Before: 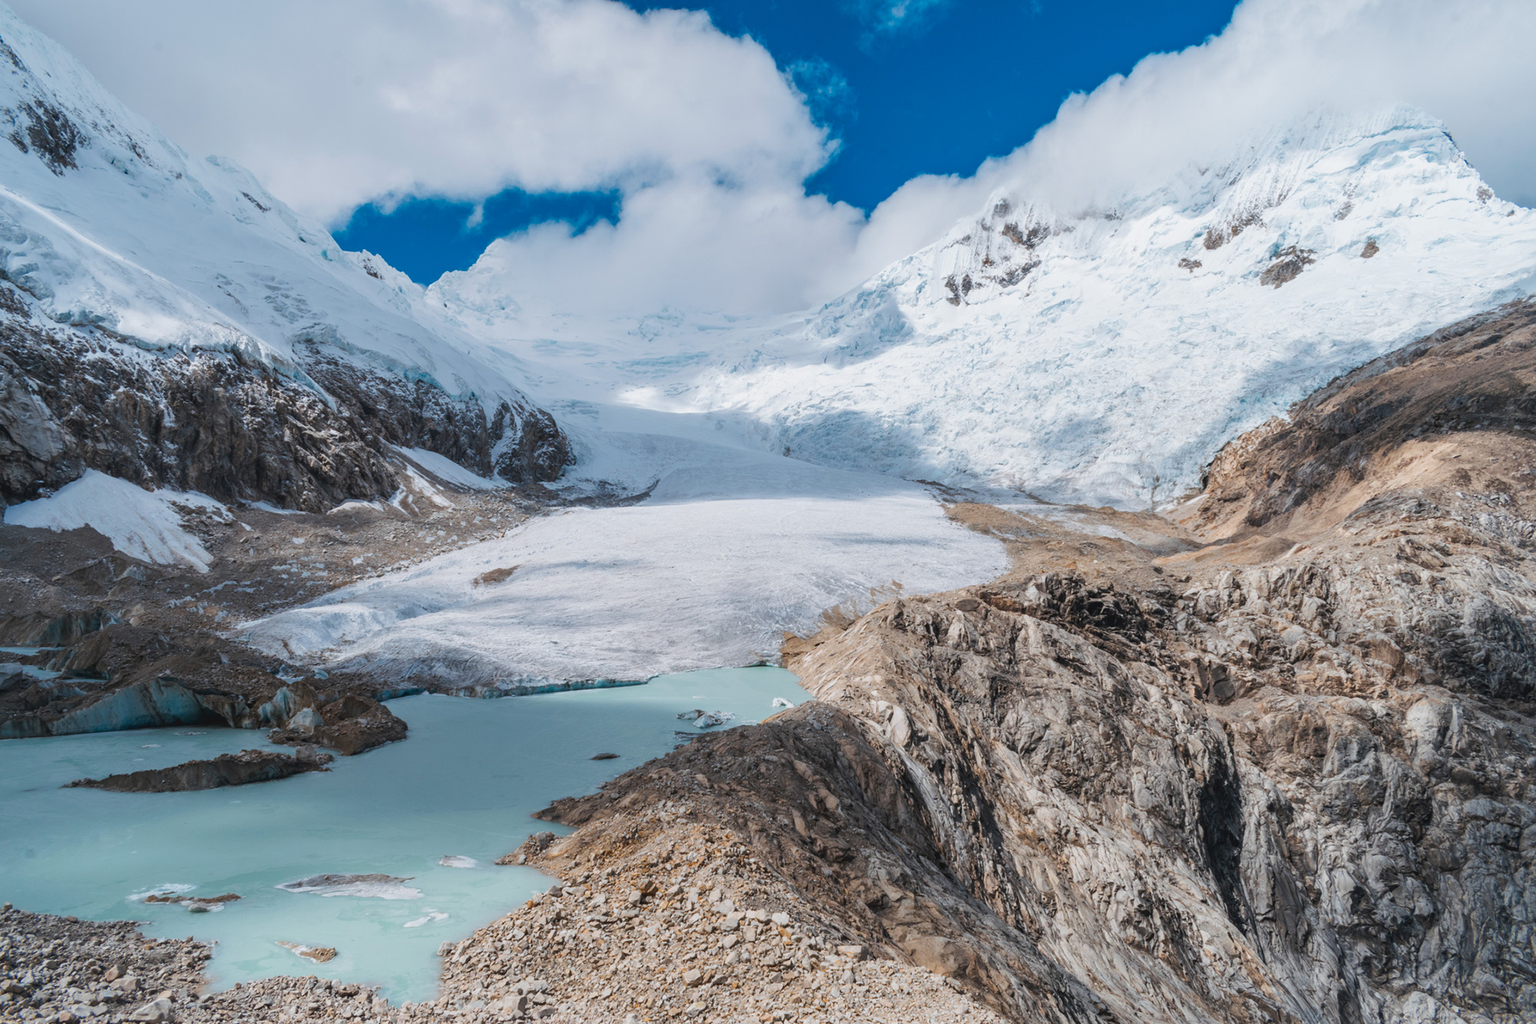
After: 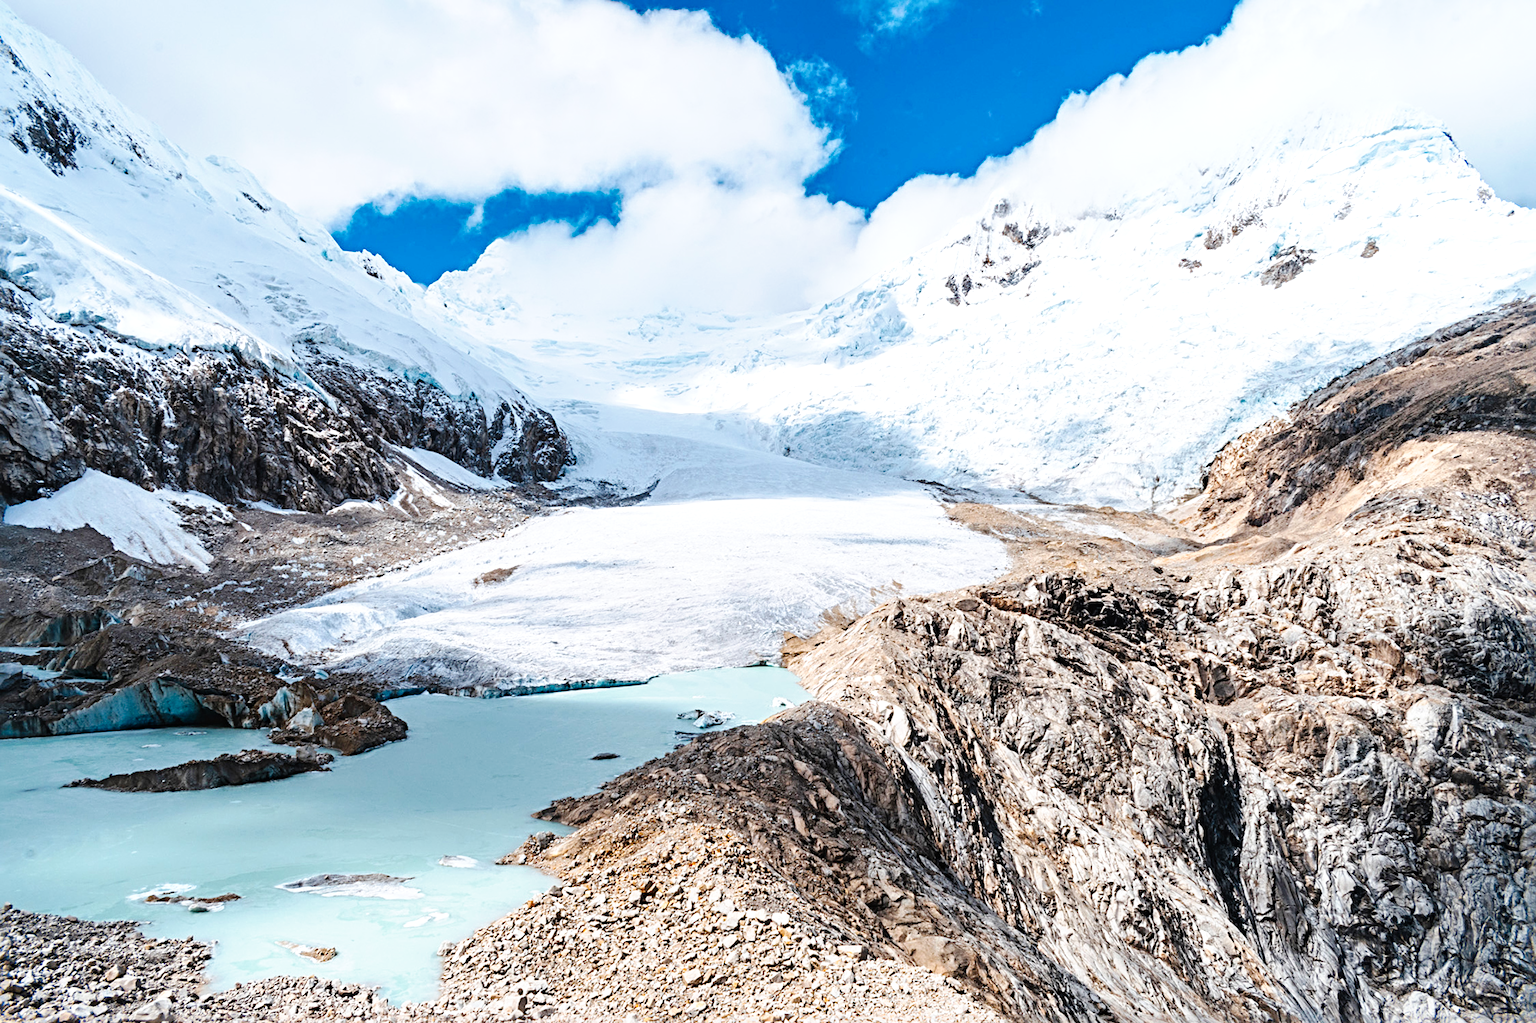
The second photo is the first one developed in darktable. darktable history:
exposure: exposure 0.556 EV, compensate highlight preservation false
sharpen: radius 4.883
tone curve: curves: ch0 [(0, 0) (0.003, 0.003) (0.011, 0.005) (0.025, 0.008) (0.044, 0.012) (0.069, 0.02) (0.1, 0.031) (0.136, 0.047) (0.177, 0.088) (0.224, 0.141) (0.277, 0.222) (0.335, 0.32) (0.399, 0.425) (0.468, 0.524) (0.543, 0.623) (0.623, 0.716) (0.709, 0.796) (0.801, 0.88) (0.898, 0.959) (1, 1)], preserve colors none
